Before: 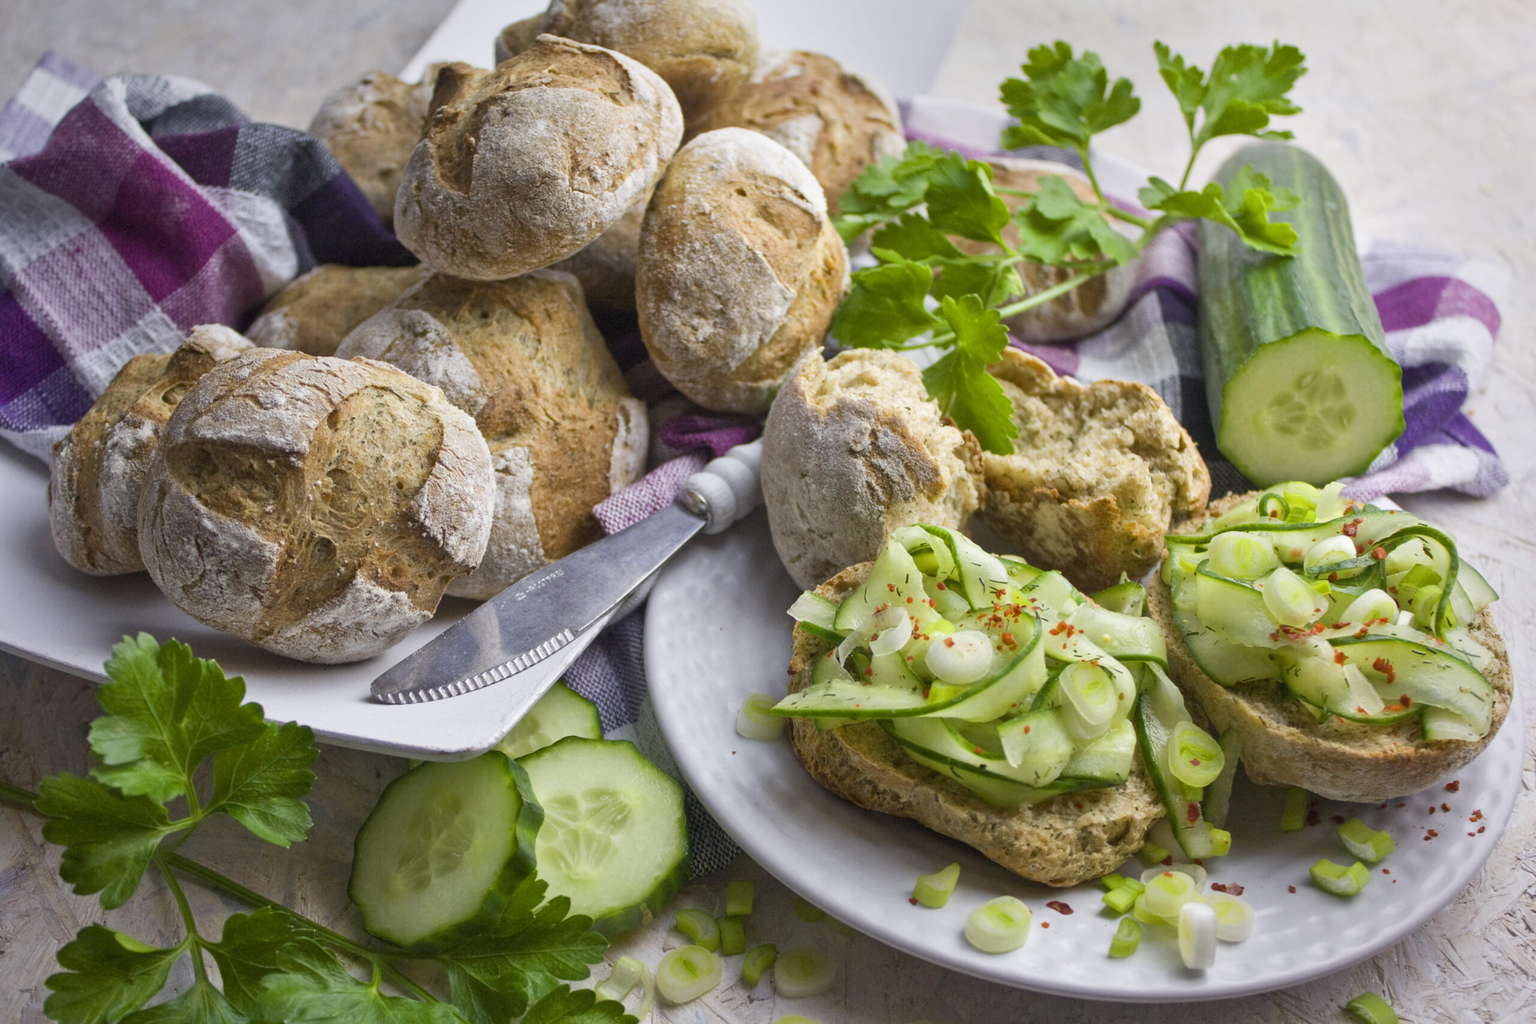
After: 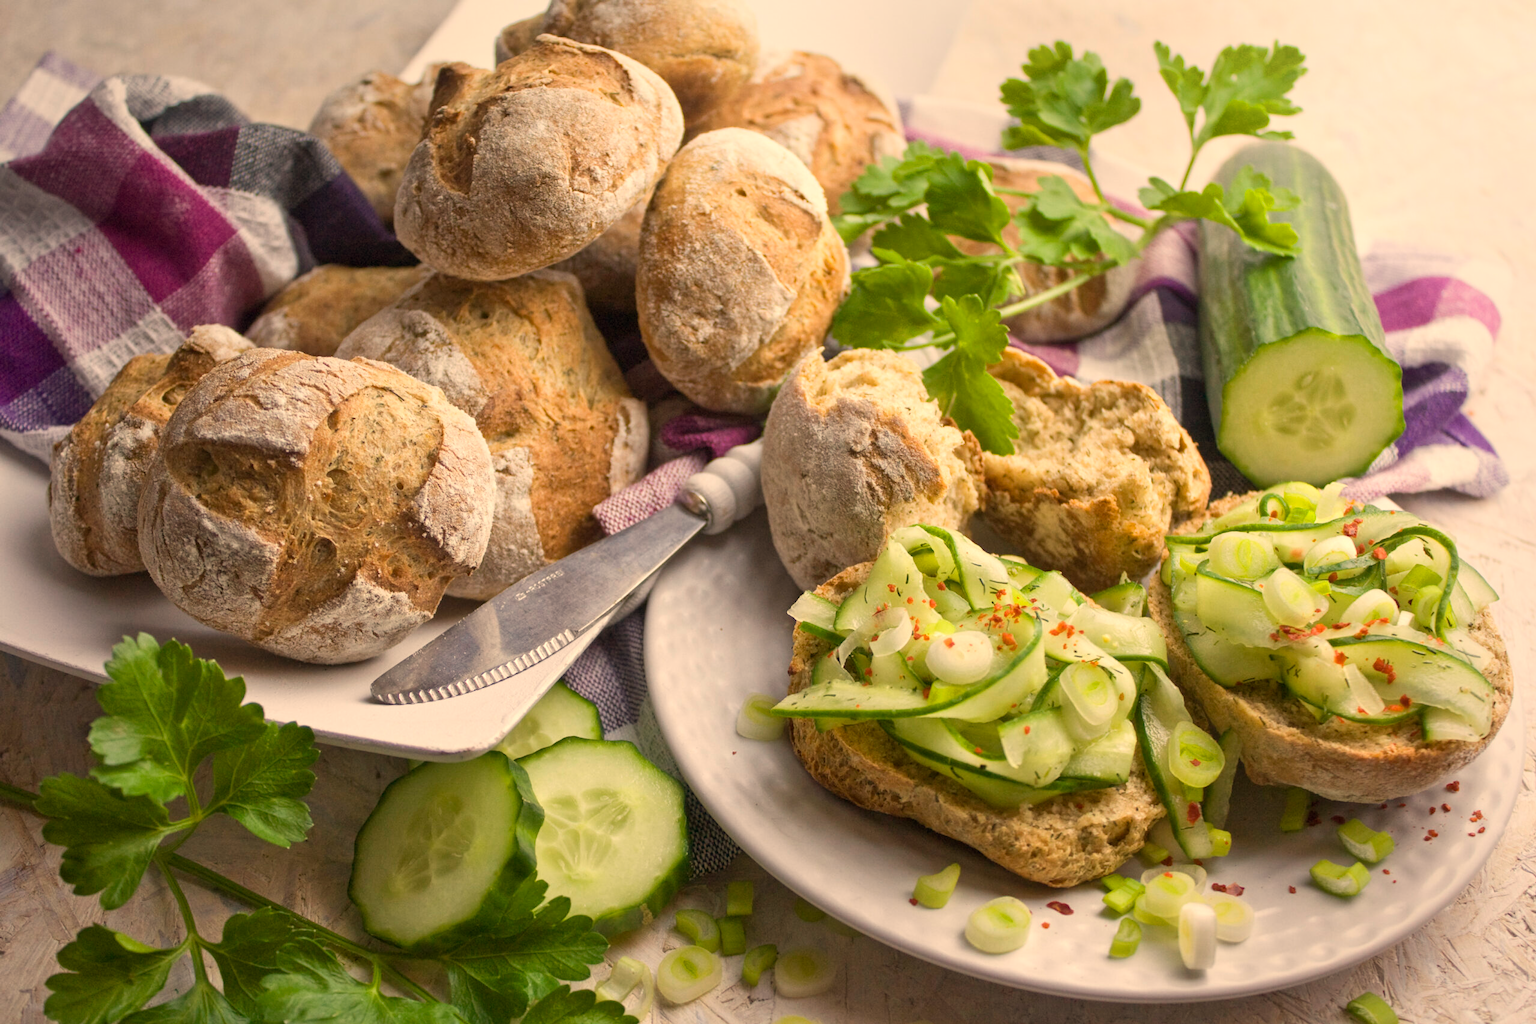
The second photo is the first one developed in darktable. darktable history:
white balance: red 1.123, blue 0.83
shadows and highlights: shadows -23.08, highlights 46.15, soften with gaussian
